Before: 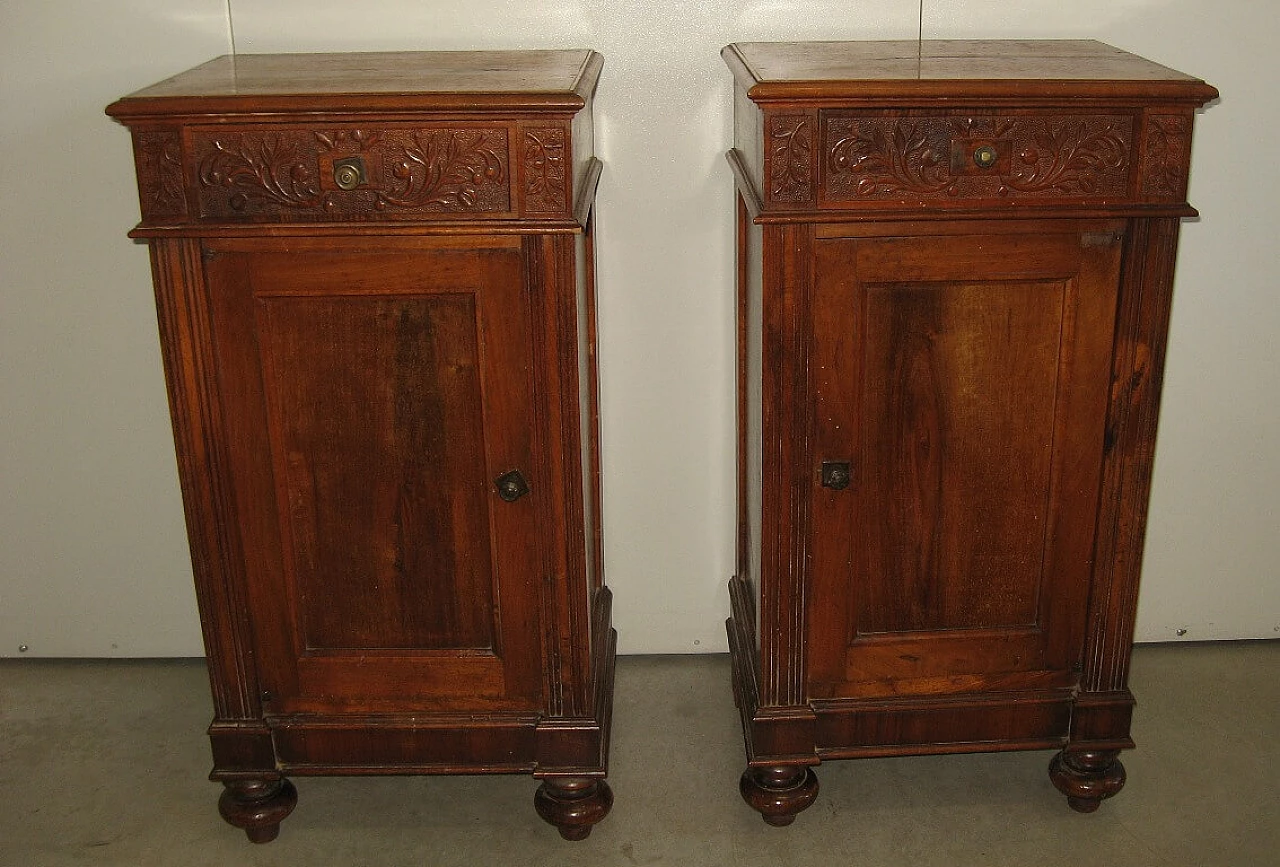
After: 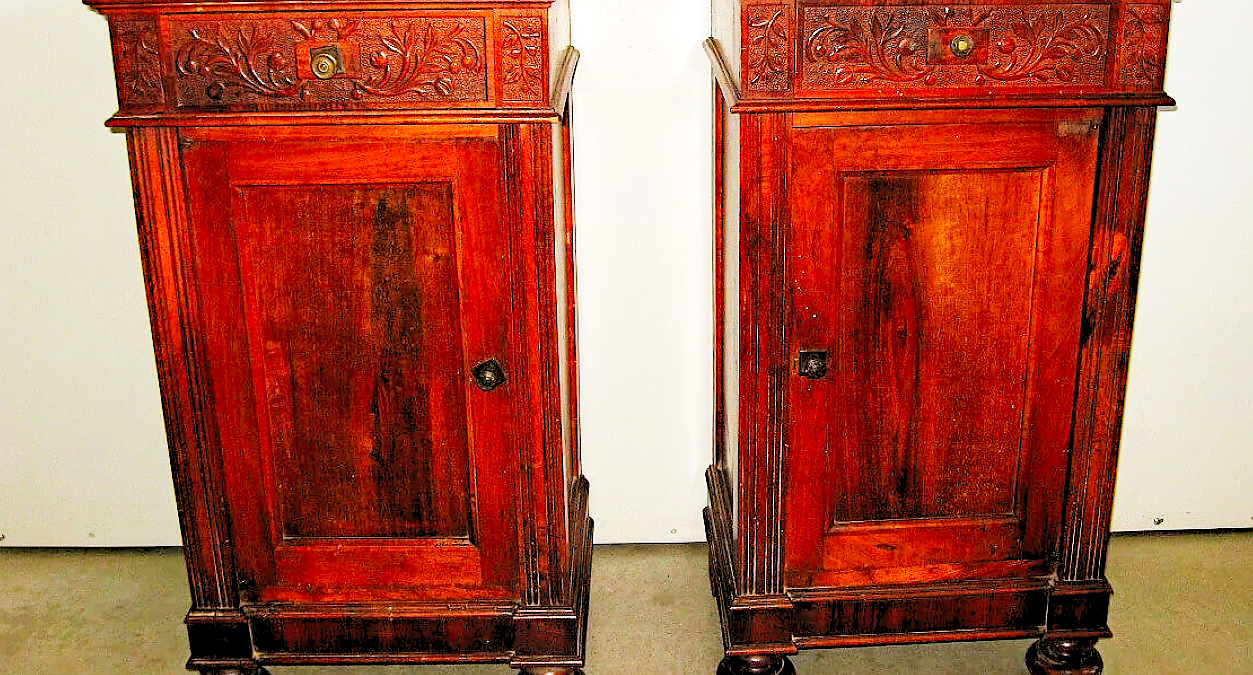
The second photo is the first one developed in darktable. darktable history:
levels: levels [0.072, 0.414, 0.976]
crop and rotate: left 1.814%, top 12.818%, right 0.25%, bottom 9.225%
sharpen: amount 0.2
color balance rgb: global vibrance 1%, saturation formula JzAzBz (2021)
base curve: curves: ch0 [(0, 0) (0.007, 0.004) (0.027, 0.03) (0.046, 0.07) (0.207, 0.54) (0.442, 0.872) (0.673, 0.972) (1, 1)], preserve colors none
haze removal: strength 0.29, distance 0.25, compatibility mode true, adaptive false
white balance: red 0.984, blue 1.059
local contrast: mode bilateral grid, contrast 10, coarseness 25, detail 110%, midtone range 0.2
